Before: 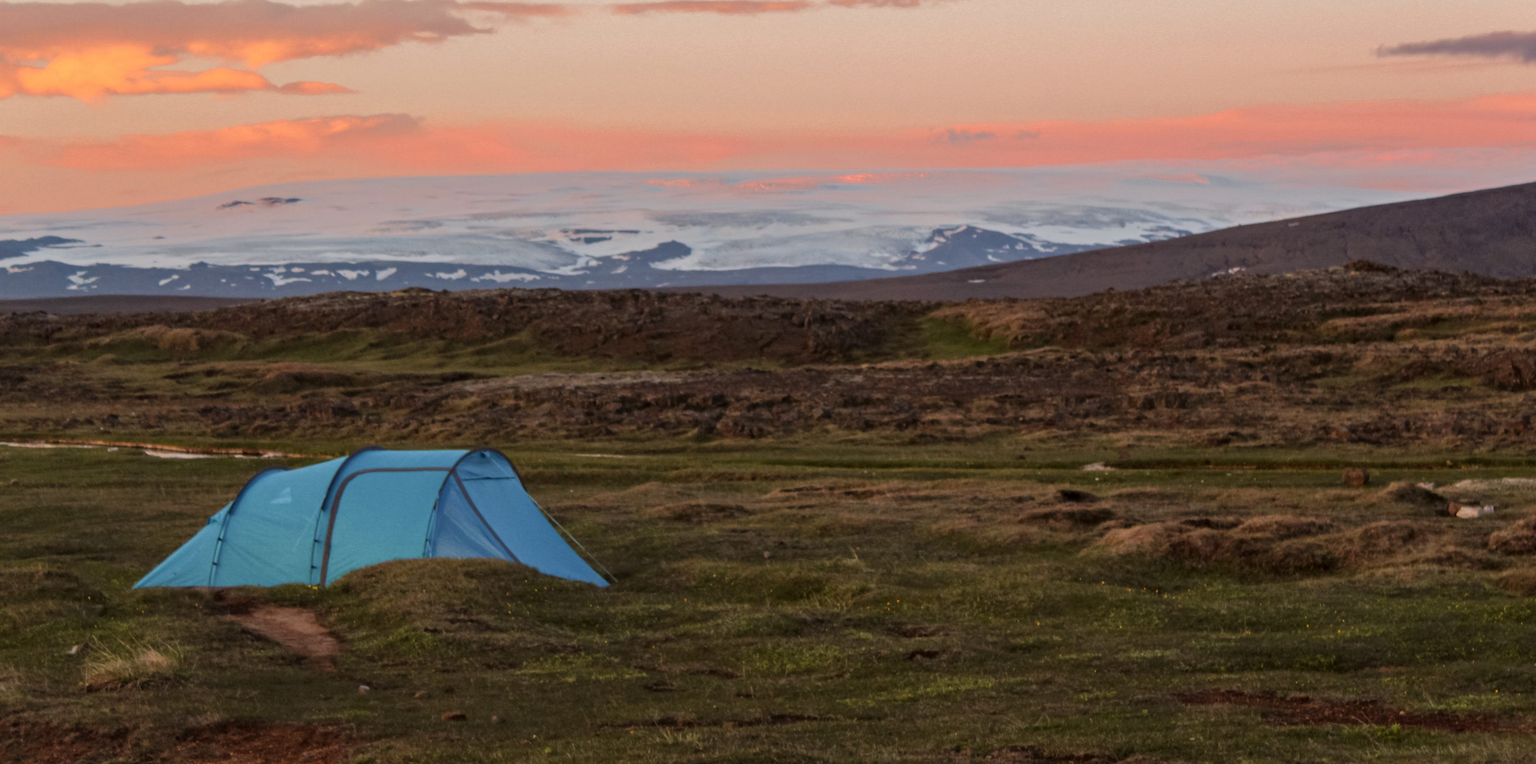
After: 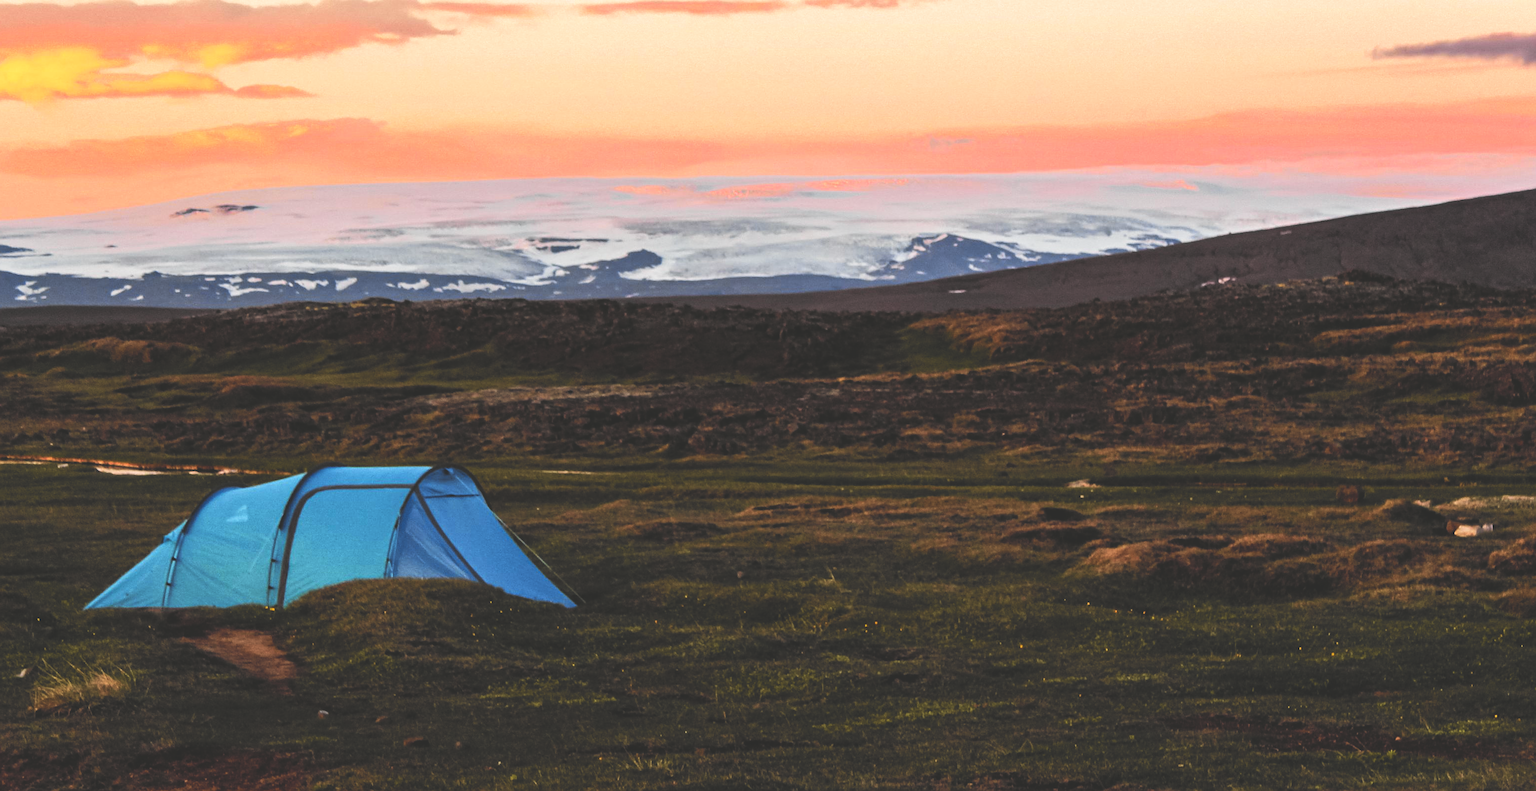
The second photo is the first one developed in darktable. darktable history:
tone curve: curves: ch0 [(0, 0) (0.037, 0.025) (0.131, 0.093) (0.275, 0.256) (0.497, 0.51) (0.617, 0.643) (0.704, 0.732) (0.813, 0.832) (0.911, 0.925) (0.997, 0.995)]; ch1 [(0, 0) (0.301, 0.3) (0.444, 0.45) (0.493, 0.495) (0.507, 0.503) (0.534, 0.533) (0.582, 0.58) (0.658, 0.693) (0.746, 0.77) (1, 1)]; ch2 [(0, 0) (0.246, 0.233) (0.36, 0.352) (0.415, 0.418) (0.476, 0.492) (0.502, 0.504) (0.525, 0.518) (0.539, 0.544) (0.586, 0.602) (0.634, 0.651) (0.706, 0.727) (0.853, 0.852) (1, 0.951)], color space Lab, independent channels, preserve colors none
crop and rotate: left 3.431%
contrast brightness saturation: contrast 0.079, saturation 0.025
sharpen: on, module defaults
base curve: curves: ch0 [(0, 0.036) (0.007, 0.037) (0.604, 0.887) (1, 1)], preserve colors none
